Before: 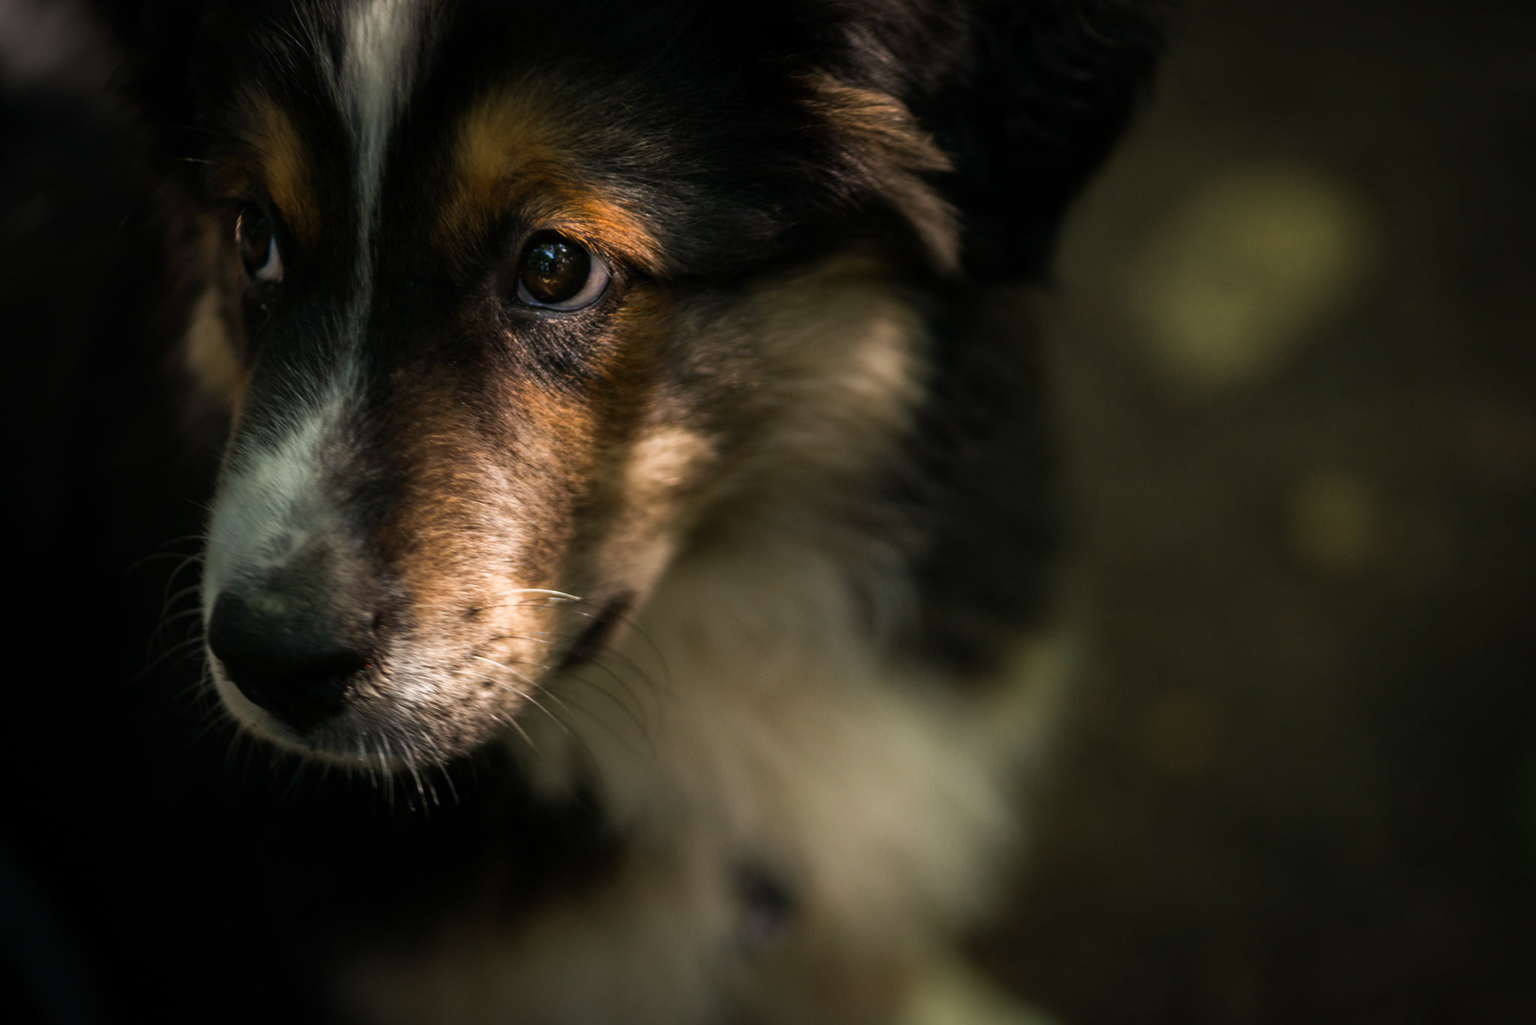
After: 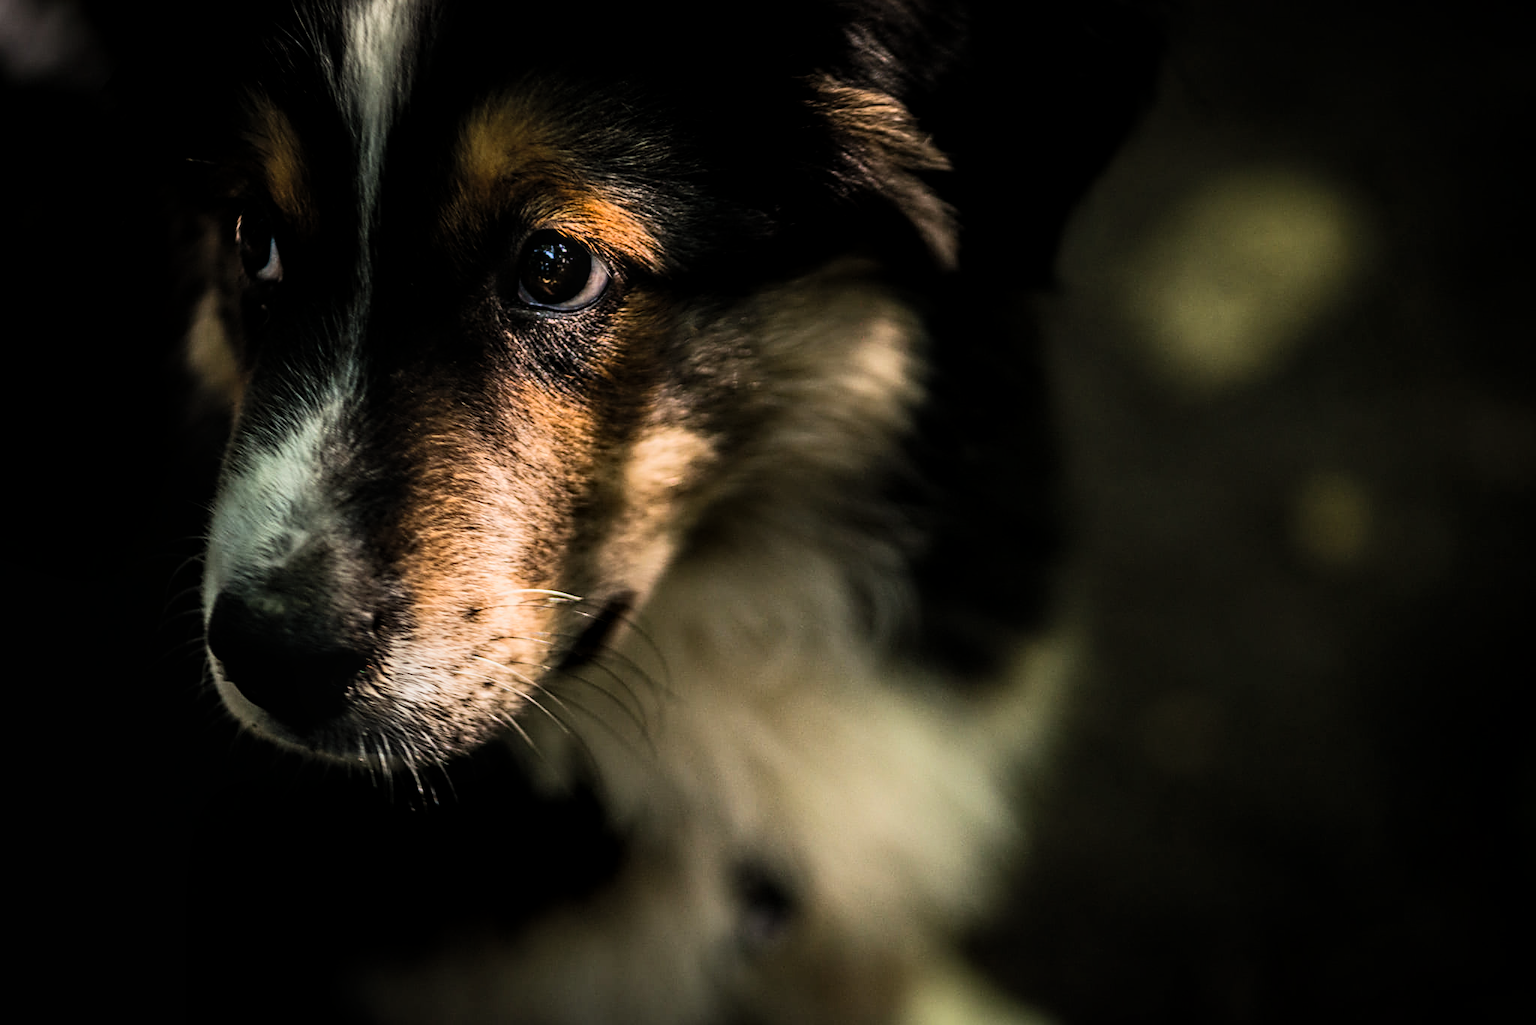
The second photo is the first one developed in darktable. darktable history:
local contrast: on, module defaults
tone equalizer: -8 EV -0.417 EV, -7 EV -0.389 EV, -6 EV -0.333 EV, -5 EV -0.222 EV, -3 EV 0.222 EV, -2 EV 0.333 EV, -1 EV 0.389 EV, +0 EV 0.417 EV, edges refinement/feathering 500, mask exposure compensation -1.57 EV, preserve details no
contrast brightness saturation: contrast 0.2, brightness 0.16, saturation 0.22
sharpen: radius 2.543, amount 0.636
filmic rgb: black relative exposure -7.65 EV, white relative exposure 4.56 EV, hardness 3.61, contrast 1.05
